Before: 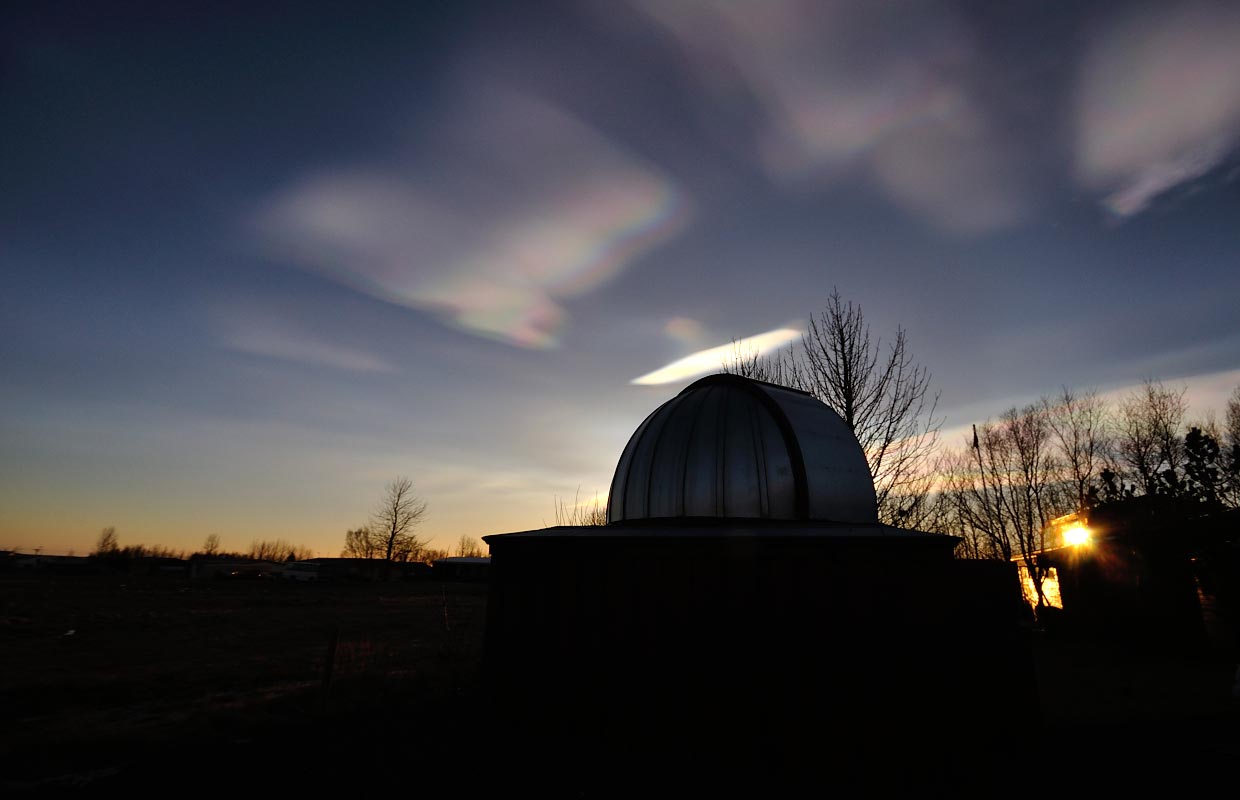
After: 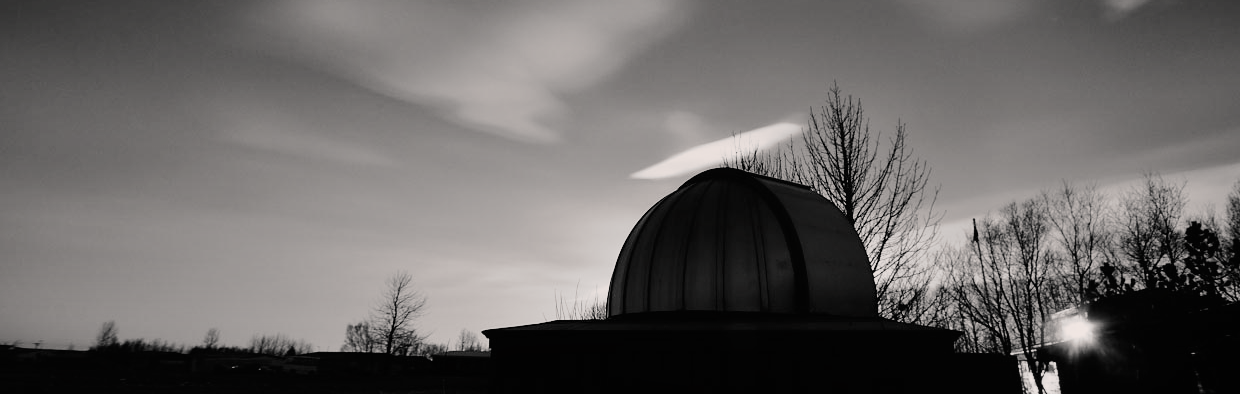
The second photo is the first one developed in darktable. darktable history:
exposure: exposure 0.076 EV, compensate exposure bias true, compensate highlight preservation false
shadows and highlights: shadows -63.14, white point adjustment -5.24, highlights 61.38, highlights color adjustment 73.63%
tone curve: curves: ch0 [(0, 0.023) (0.037, 0.04) (0.131, 0.128) (0.304, 0.331) (0.504, 0.584) (0.616, 0.687) (0.704, 0.764) (0.808, 0.823) (1, 1)]; ch1 [(0, 0) (0.301, 0.3) (0.477, 0.472) (0.493, 0.497) (0.508, 0.501) (0.544, 0.541) (0.563, 0.565) (0.626, 0.66) (0.721, 0.776) (1, 1)]; ch2 [(0, 0) (0.249, 0.216) (0.349, 0.343) (0.424, 0.442) (0.476, 0.483) (0.502, 0.5) (0.517, 0.519) (0.532, 0.553) (0.569, 0.587) (0.634, 0.628) (0.706, 0.729) (0.828, 0.742) (1, 0.9)], preserve colors none
crop and rotate: top 25.769%, bottom 24.907%
color calibration: output gray [0.267, 0.423, 0.267, 0], illuminant custom, x 0.368, y 0.373, temperature 4335.72 K
color balance rgb: highlights gain › chroma 1.383%, highlights gain › hue 50.49°, perceptual saturation grading › global saturation 31.276%, contrast -19.75%
